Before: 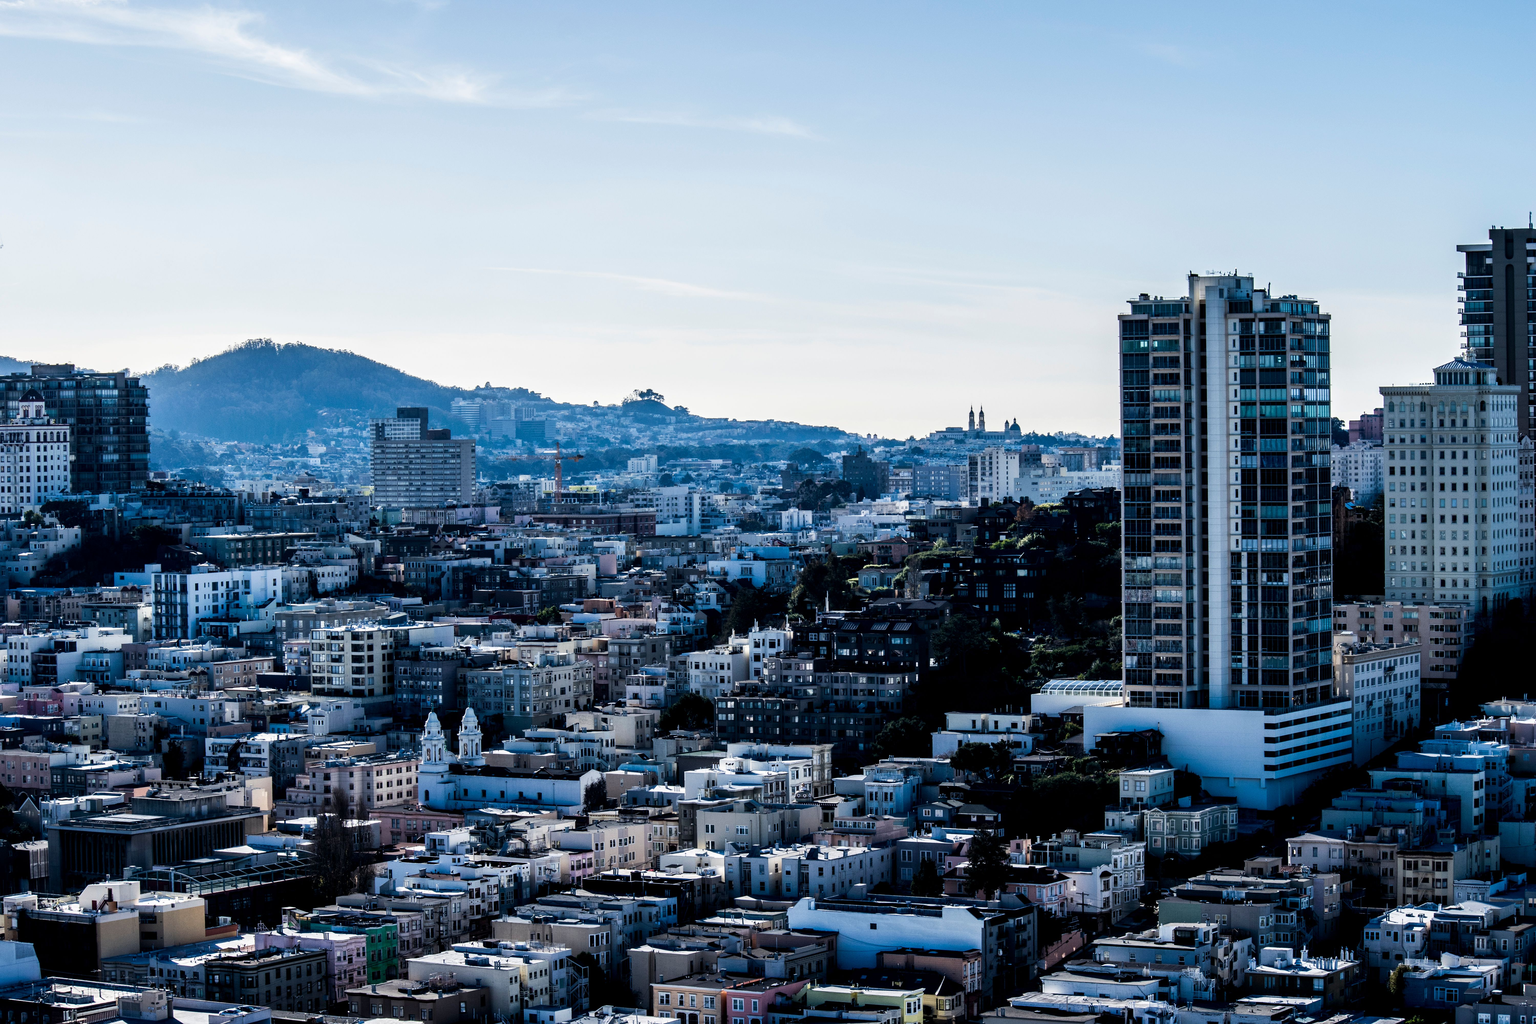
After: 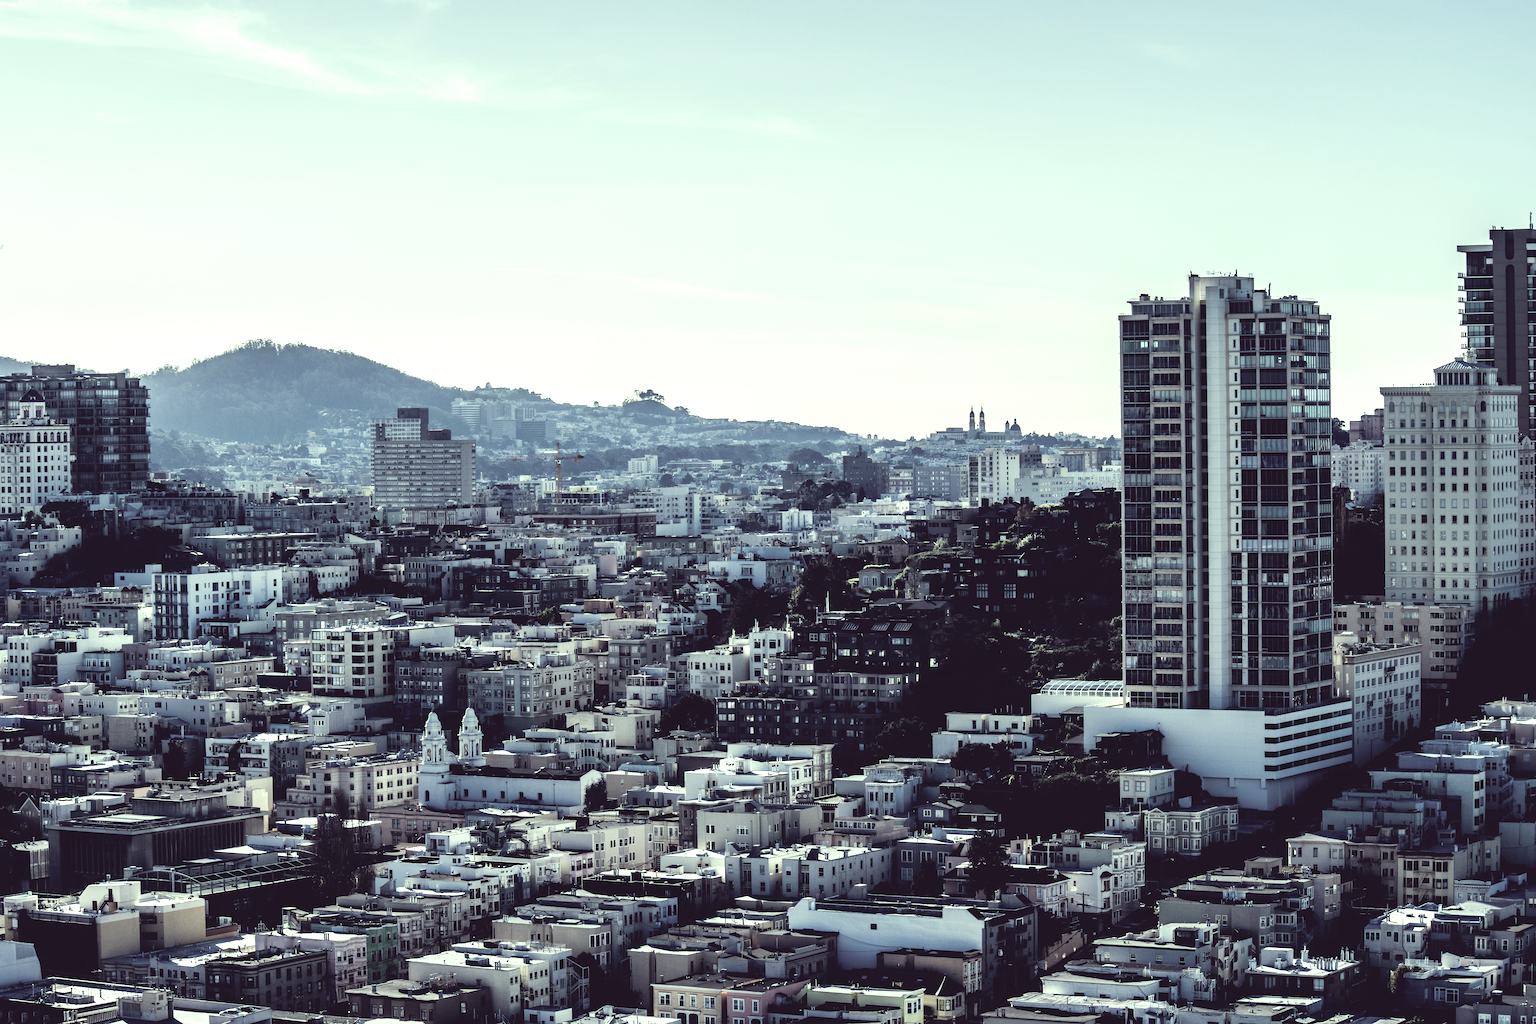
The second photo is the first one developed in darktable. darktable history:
contrast brightness saturation: contrast -0.137, brightness 0.051, saturation -0.137
color correction: highlights a* -20.62, highlights b* 21.01, shadows a* 20.04, shadows b* -19.66, saturation 0.461
tone equalizer: -8 EV -0.772 EV, -7 EV -0.712 EV, -6 EV -0.581 EV, -5 EV -0.373 EV, -3 EV 0.404 EV, -2 EV 0.6 EV, -1 EV 0.688 EV, +0 EV 0.756 EV
